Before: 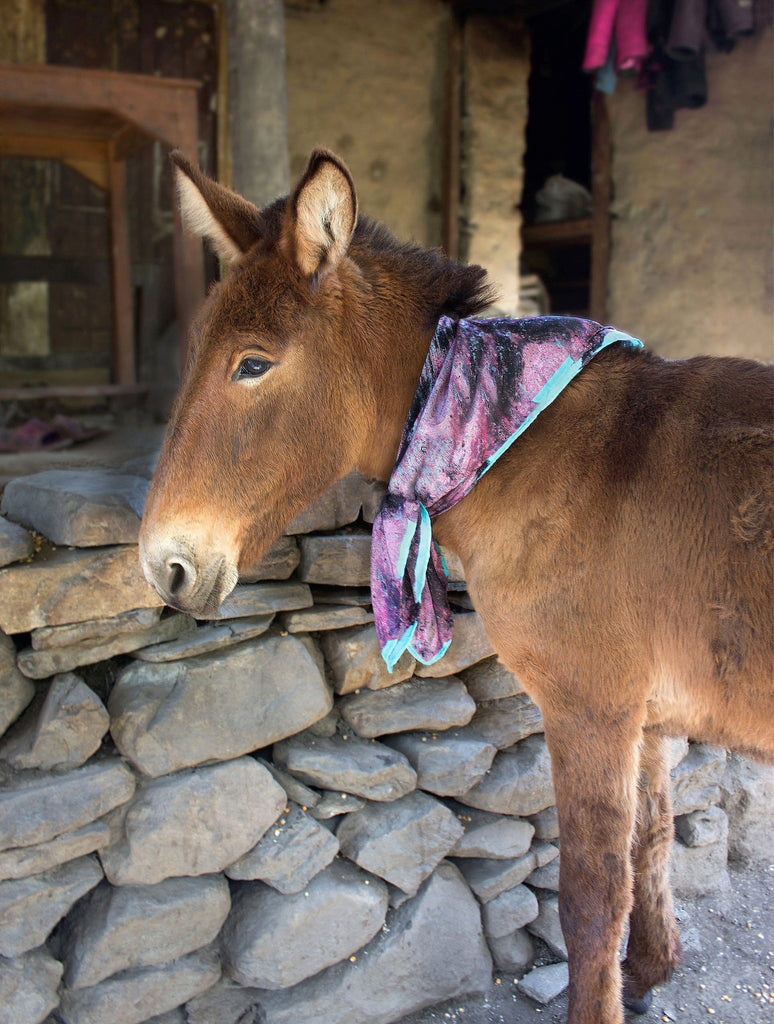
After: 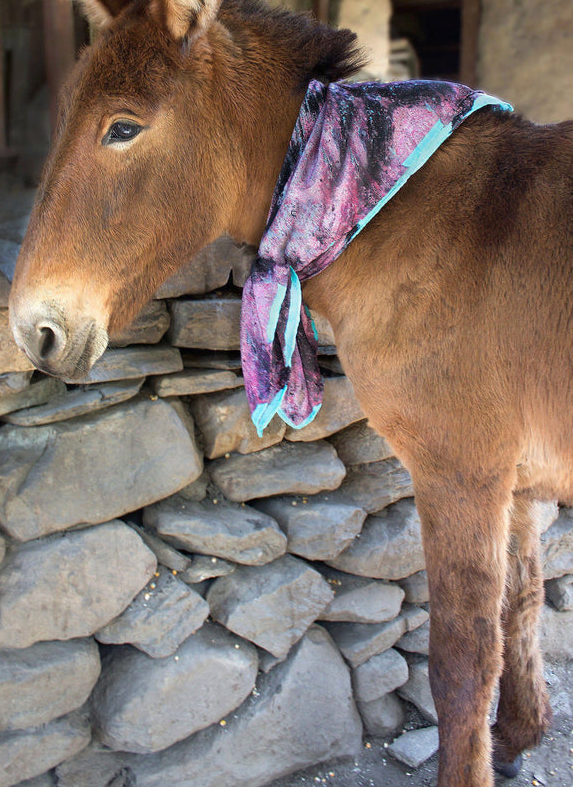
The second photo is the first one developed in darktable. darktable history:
crop: left 16.848%, top 23.069%, right 9.053%
